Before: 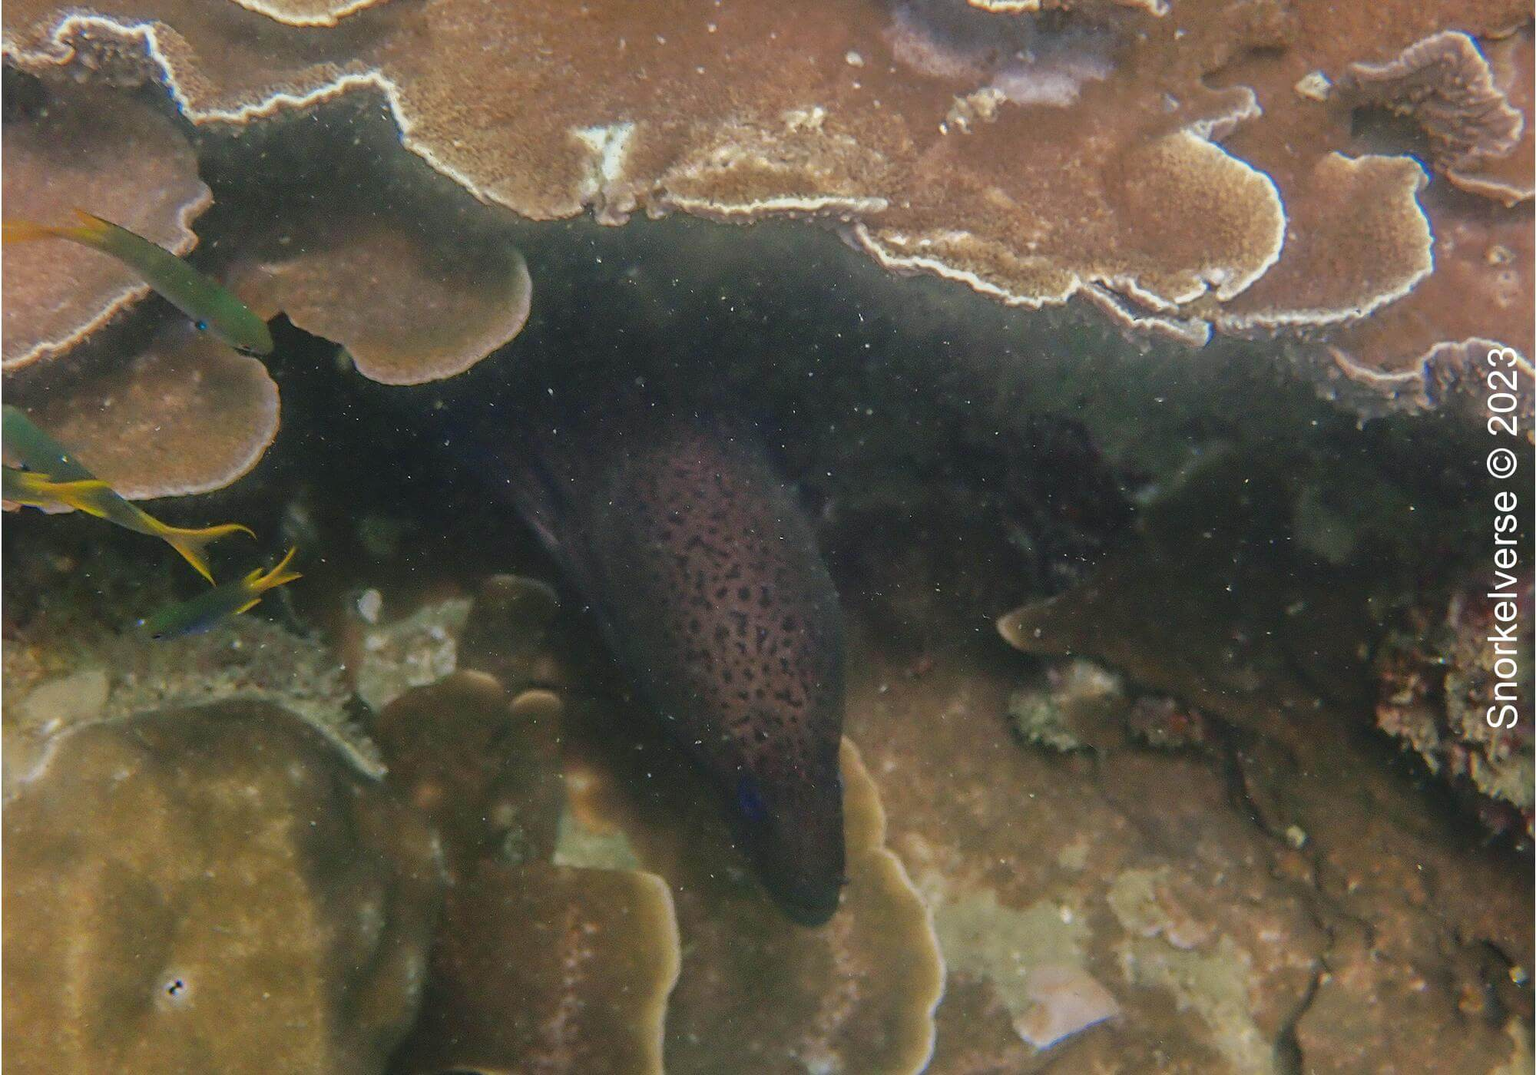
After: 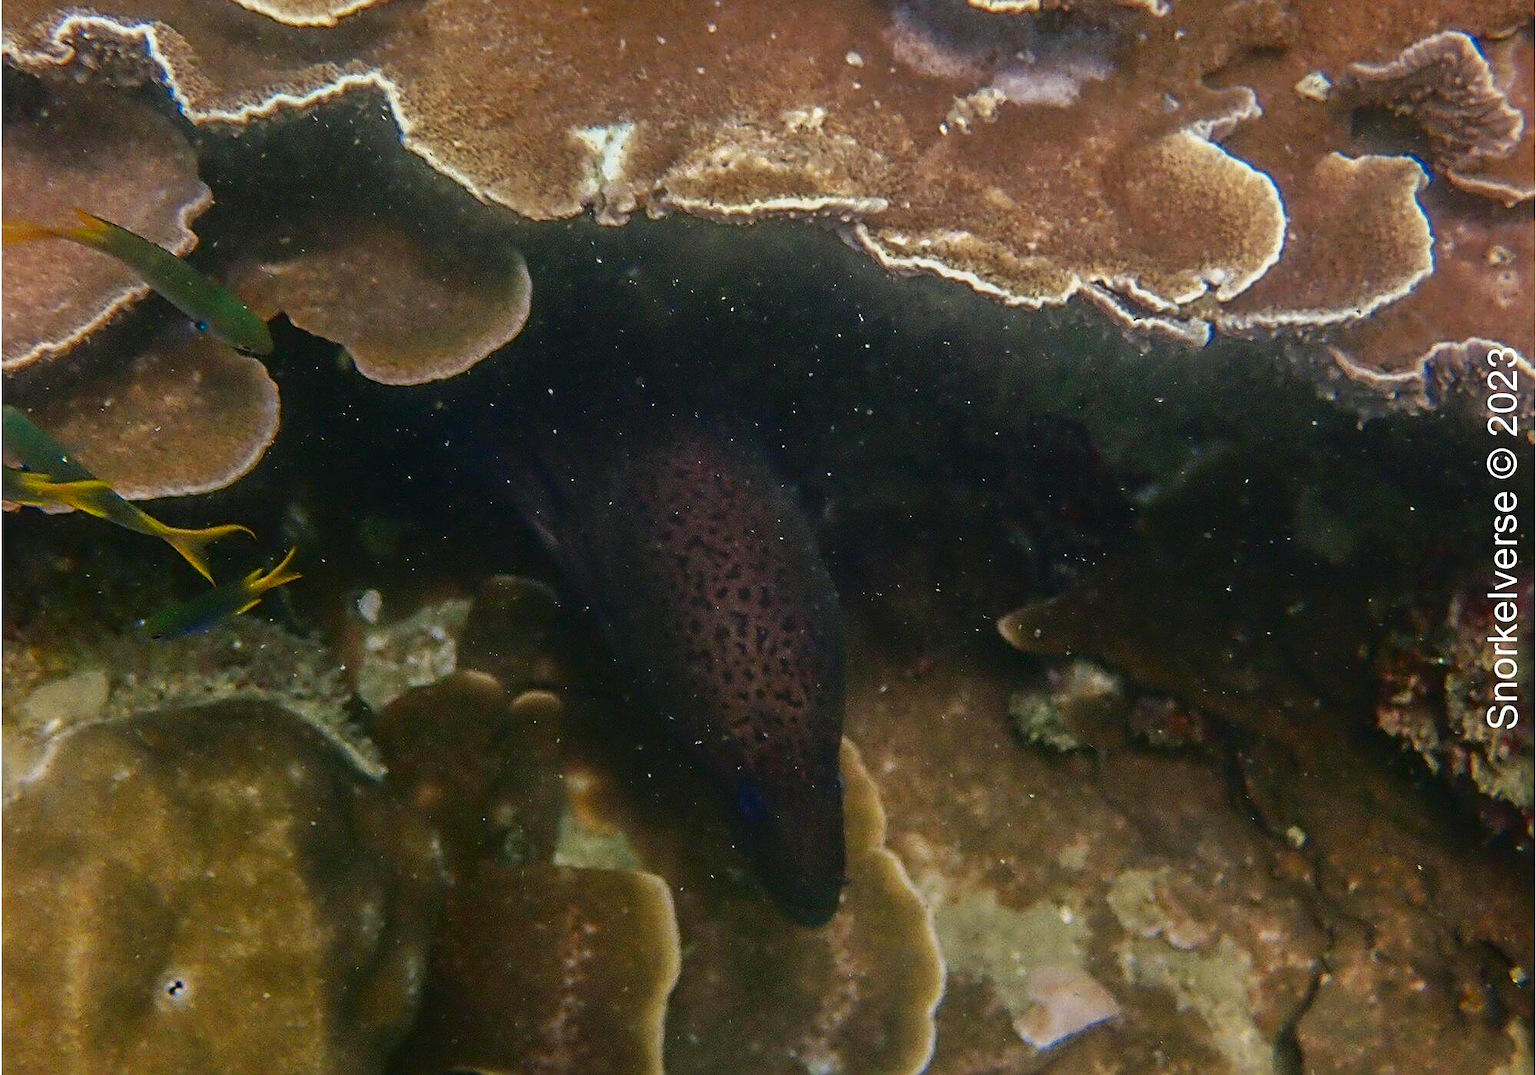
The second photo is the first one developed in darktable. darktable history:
tone equalizer: on, module defaults
sharpen: radius 2.529, amount 0.323
contrast brightness saturation: contrast 0.19, brightness -0.11, saturation 0.21
